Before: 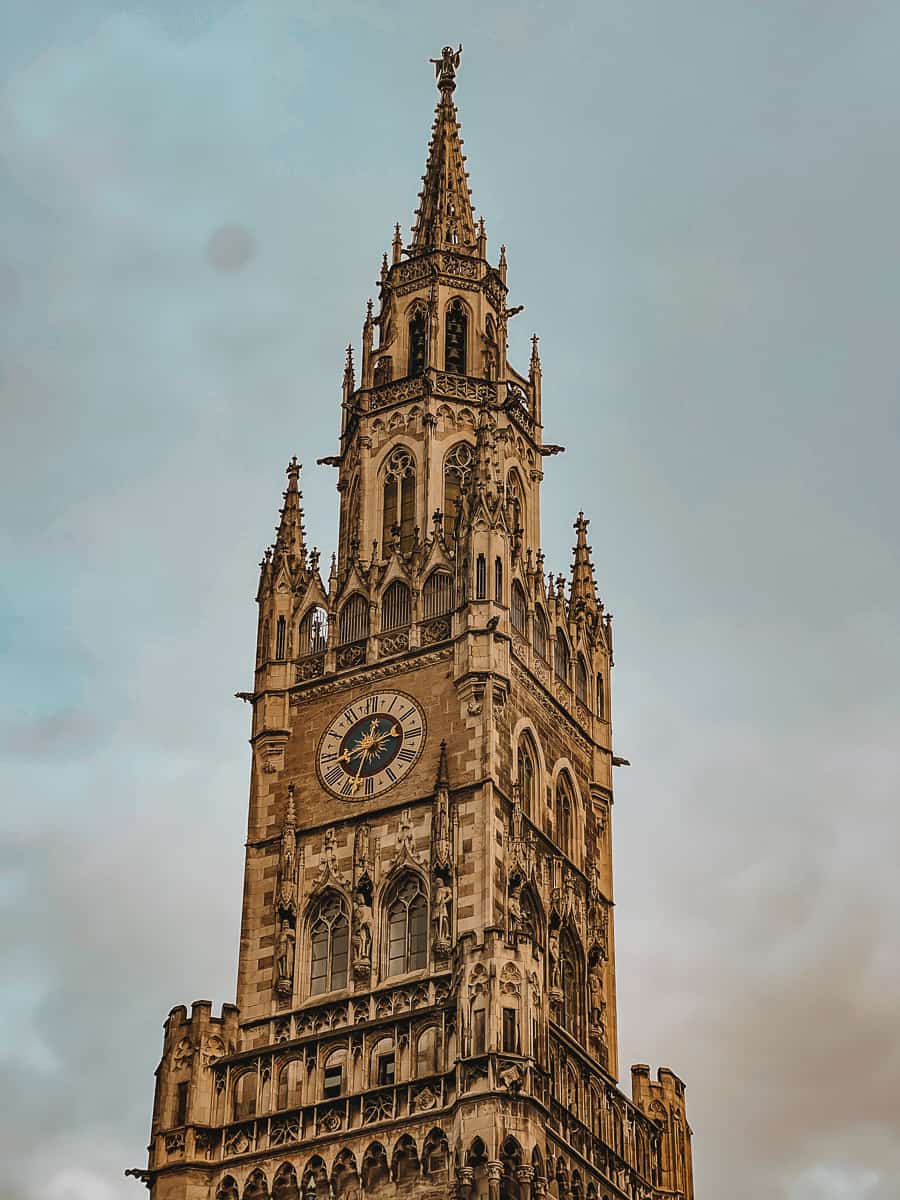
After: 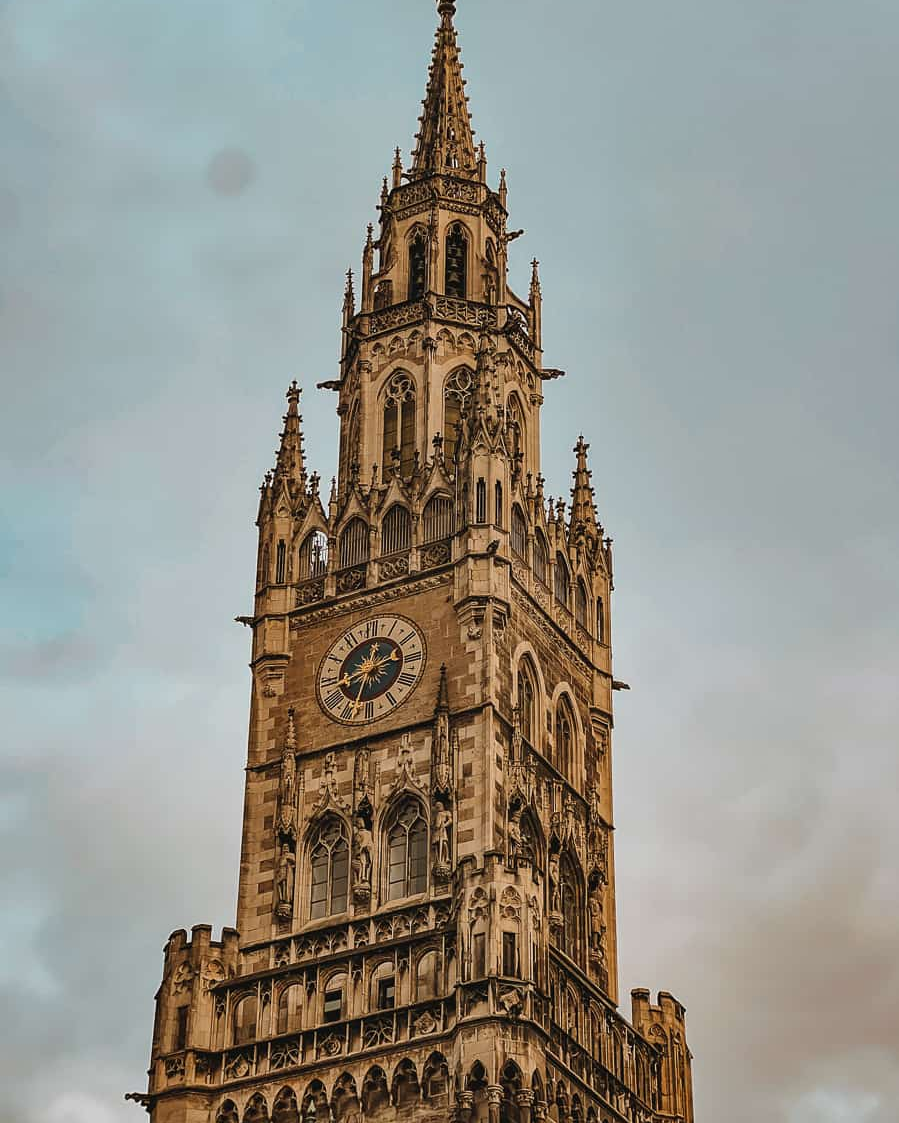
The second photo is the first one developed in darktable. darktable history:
crop and rotate: top 6.396%
